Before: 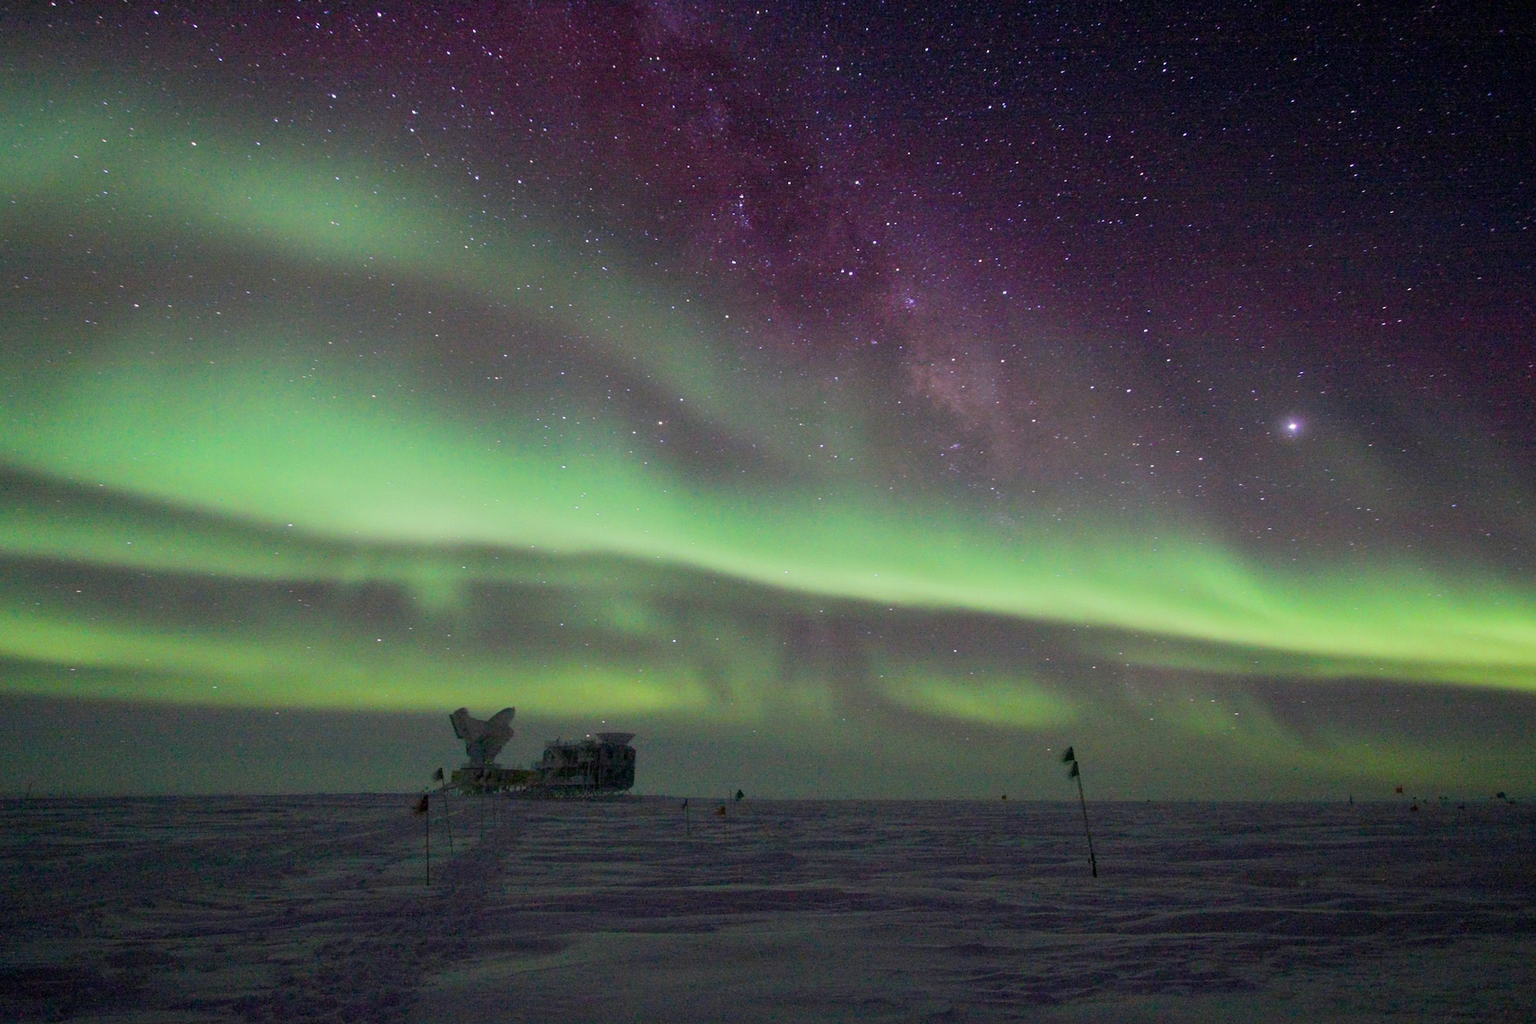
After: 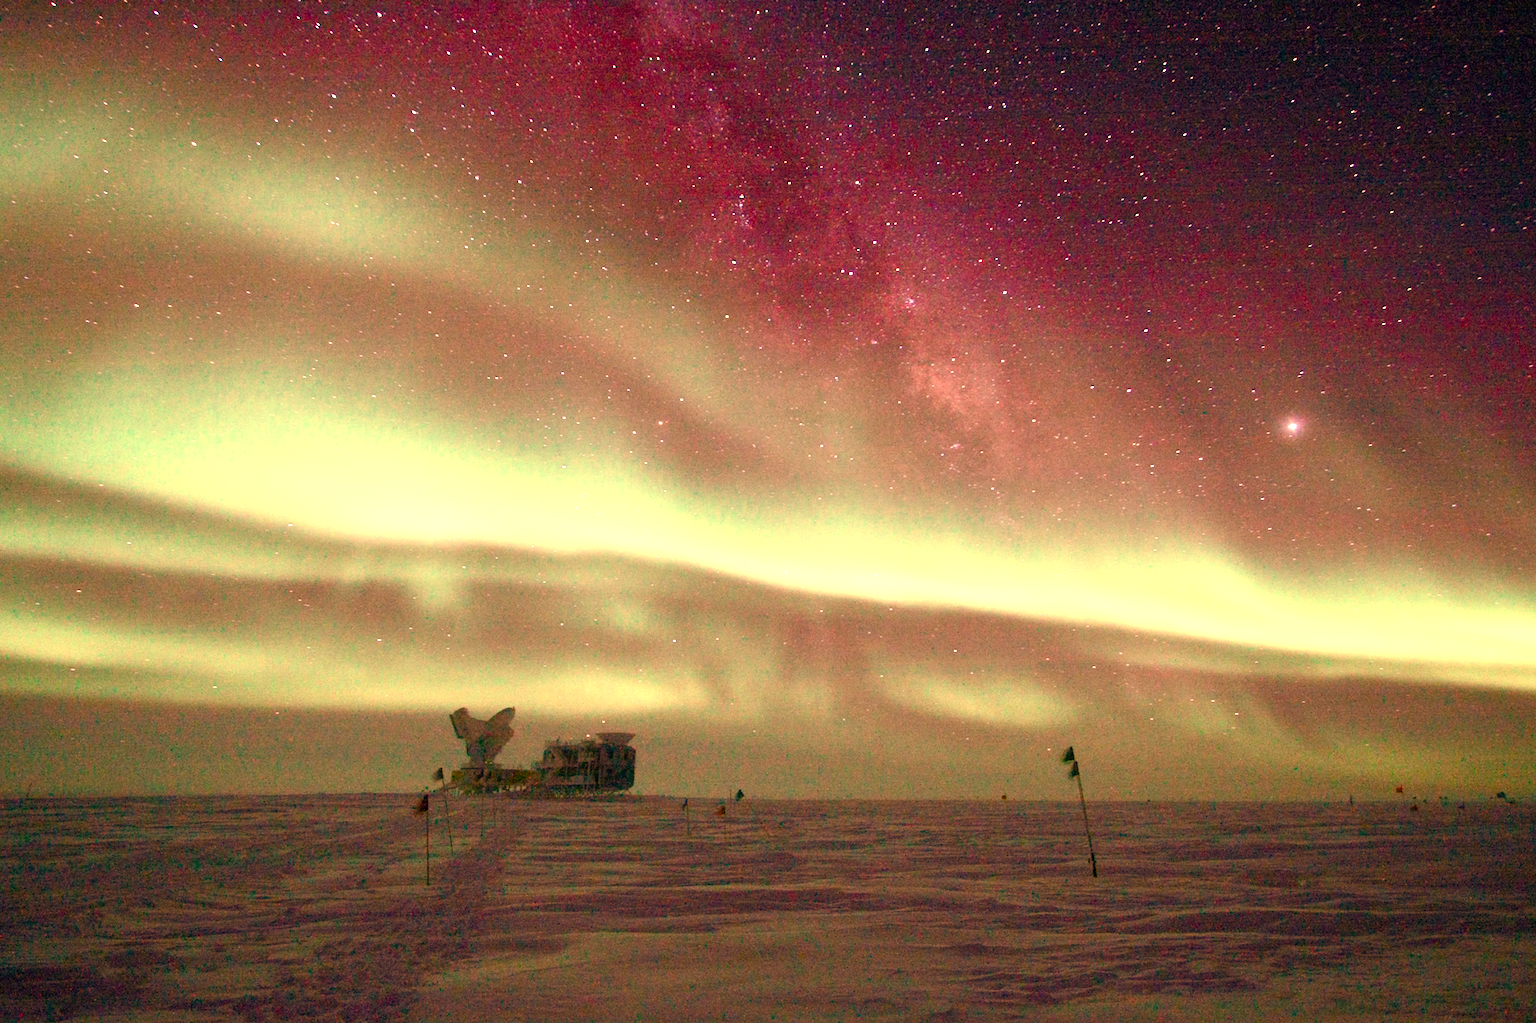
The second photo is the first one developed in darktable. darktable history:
color balance rgb: perceptual saturation grading › global saturation 20%, perceptual saturation grading › highlights -50%, perceptual saturation grading › shadows 30%
exposure: black level correction 0, exposure 1 EV, compensate exposure bias true, compensate highlight preservation false
white balance: red 1.467, blue 0.684
